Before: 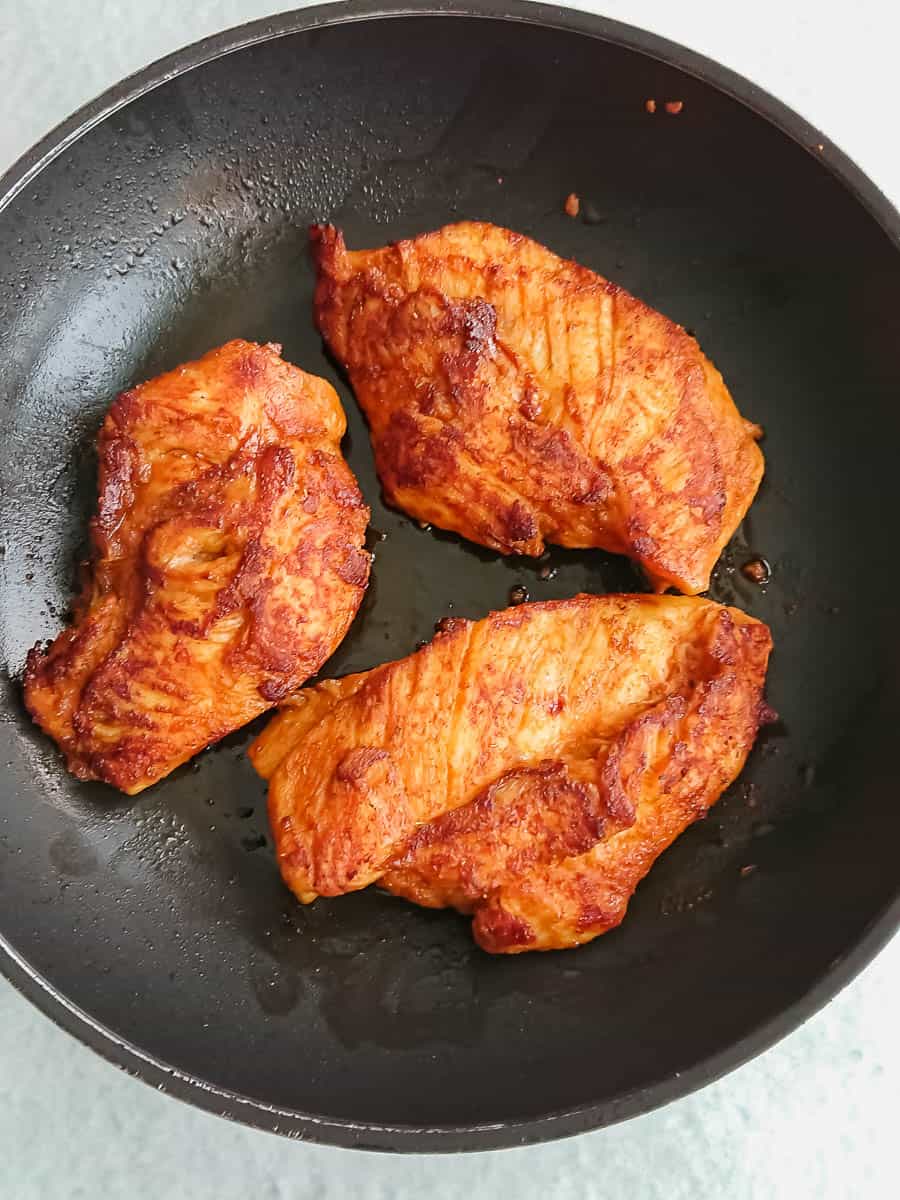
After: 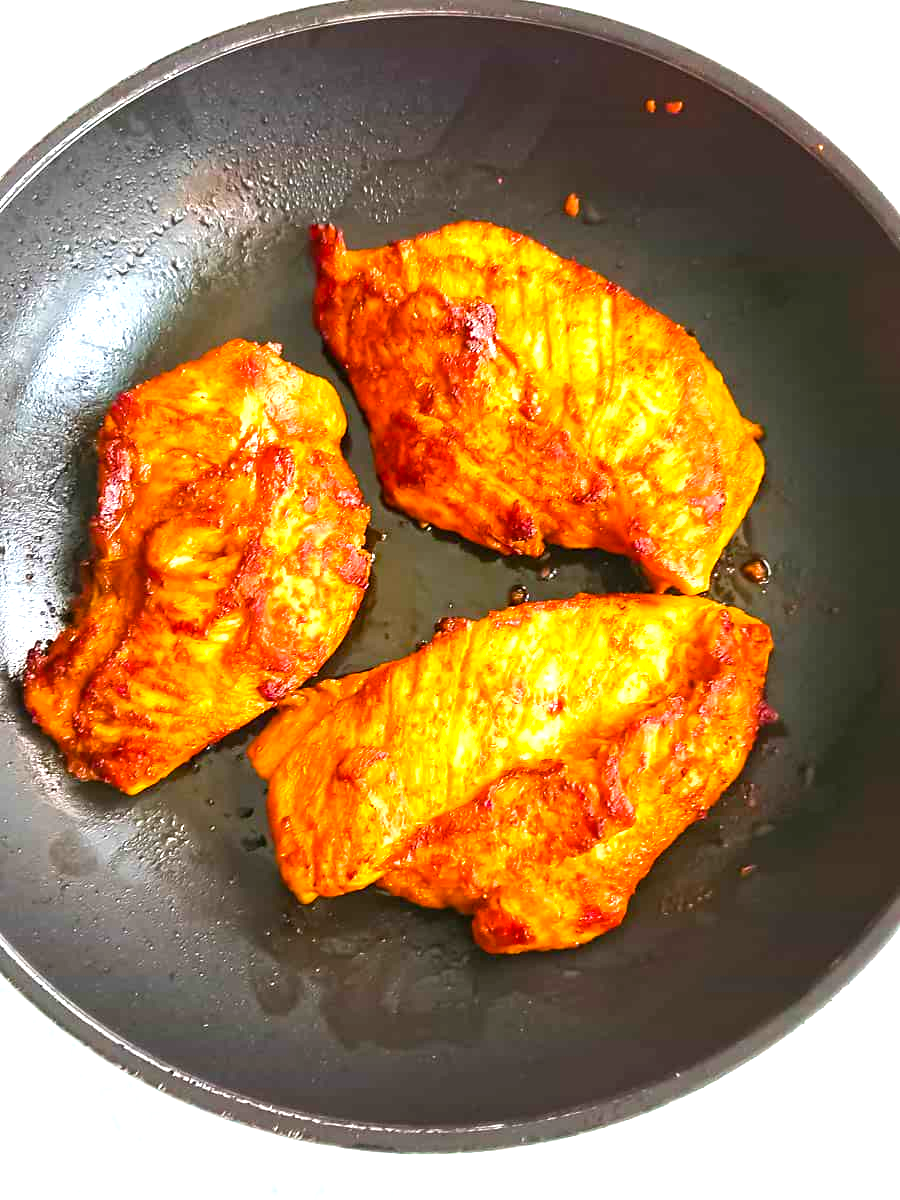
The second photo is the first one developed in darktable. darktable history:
exposure: black level correction 0, exposure 1.2 EV, compensate exposure bias true, compensate highlight preservation false
color balance rgb: linear chroma grading › global chroma 15%, perceptual saturation grading › global saturation 30%
